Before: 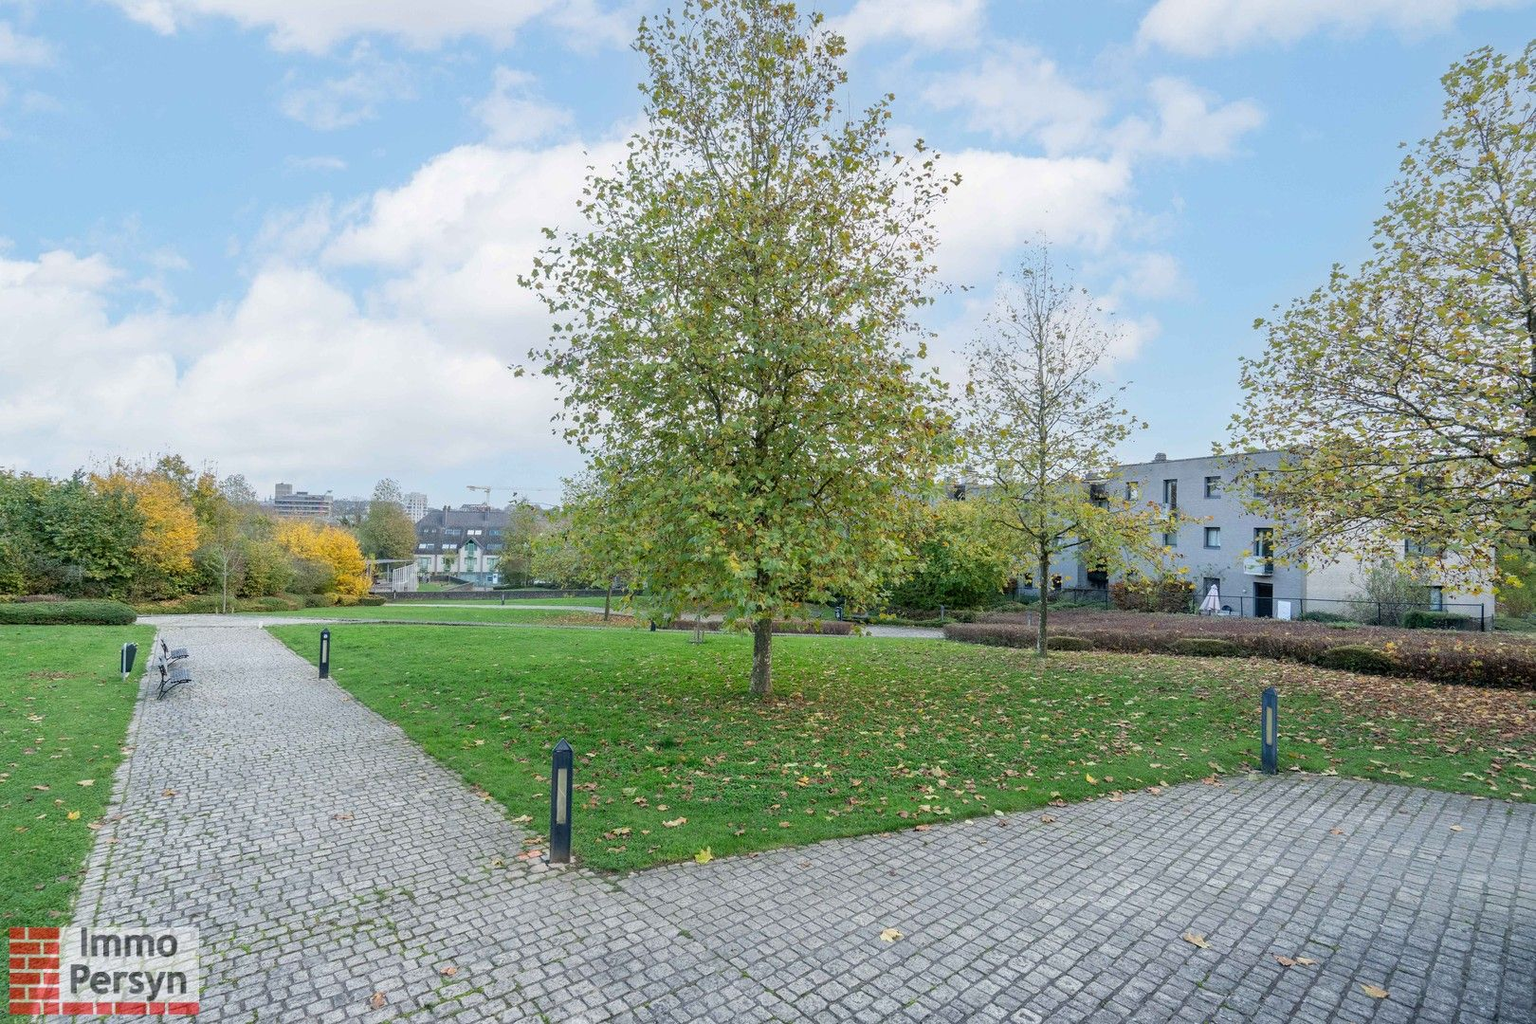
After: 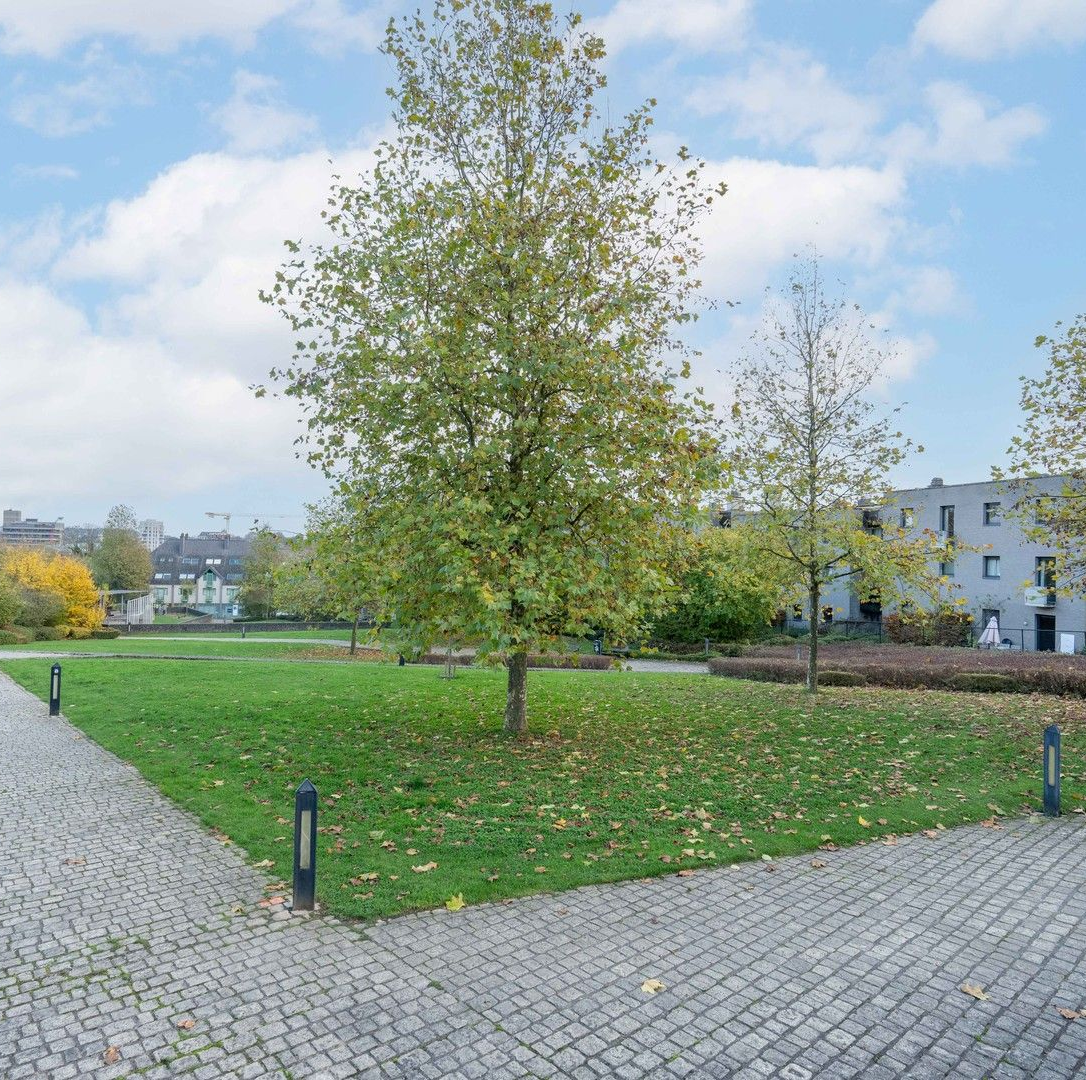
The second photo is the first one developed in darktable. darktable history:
crop and rotate: left 17.747%, right 15.206%
